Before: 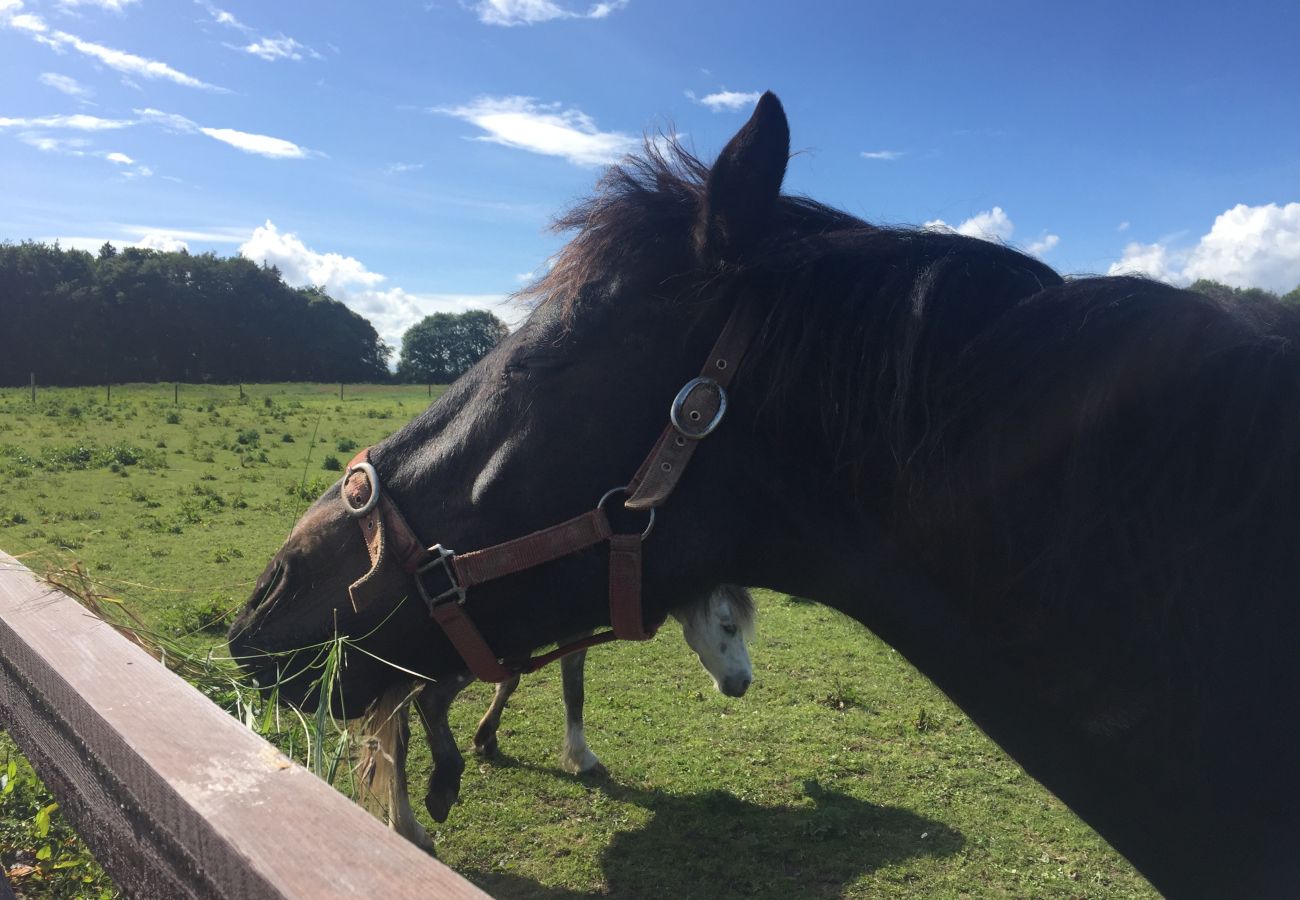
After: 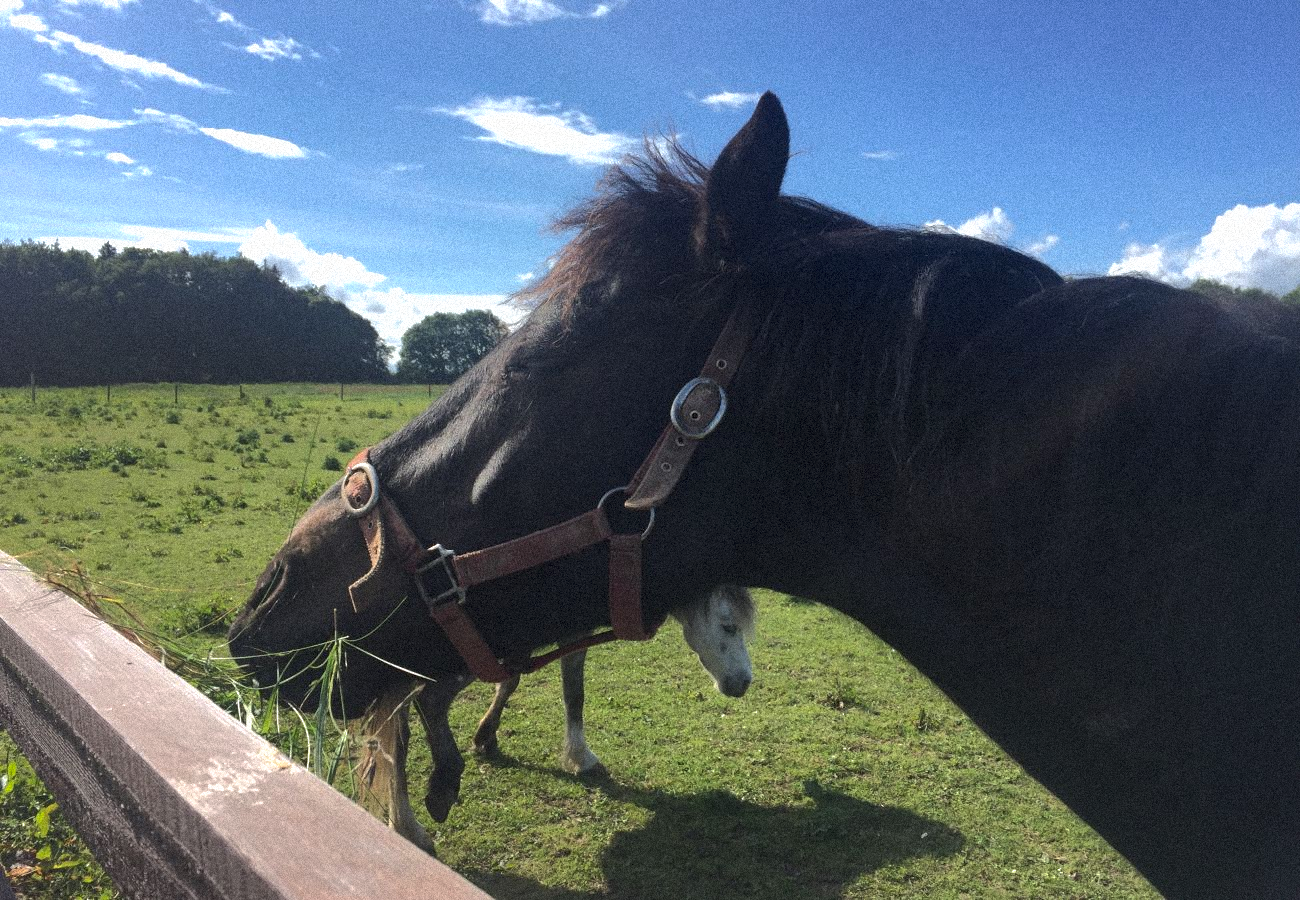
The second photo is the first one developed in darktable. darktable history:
tone equalizer: -8 EV -0.417 EV, -7 EV -0.389 EV, -6 EV -0.333 EV, -5 EV -0.222 EV, -3 EV 0.222 EV, -2 EV 0.333 EV, -1 EV 0.389 EV, +0 EV 0.417 EV, edges refinement/feathering 500, mask exposure compensation -1.57 EV, preserve details no
shadows and highlights: shadows 40, highlights -60
grain: strength 35%, mid-tones bias 0%
